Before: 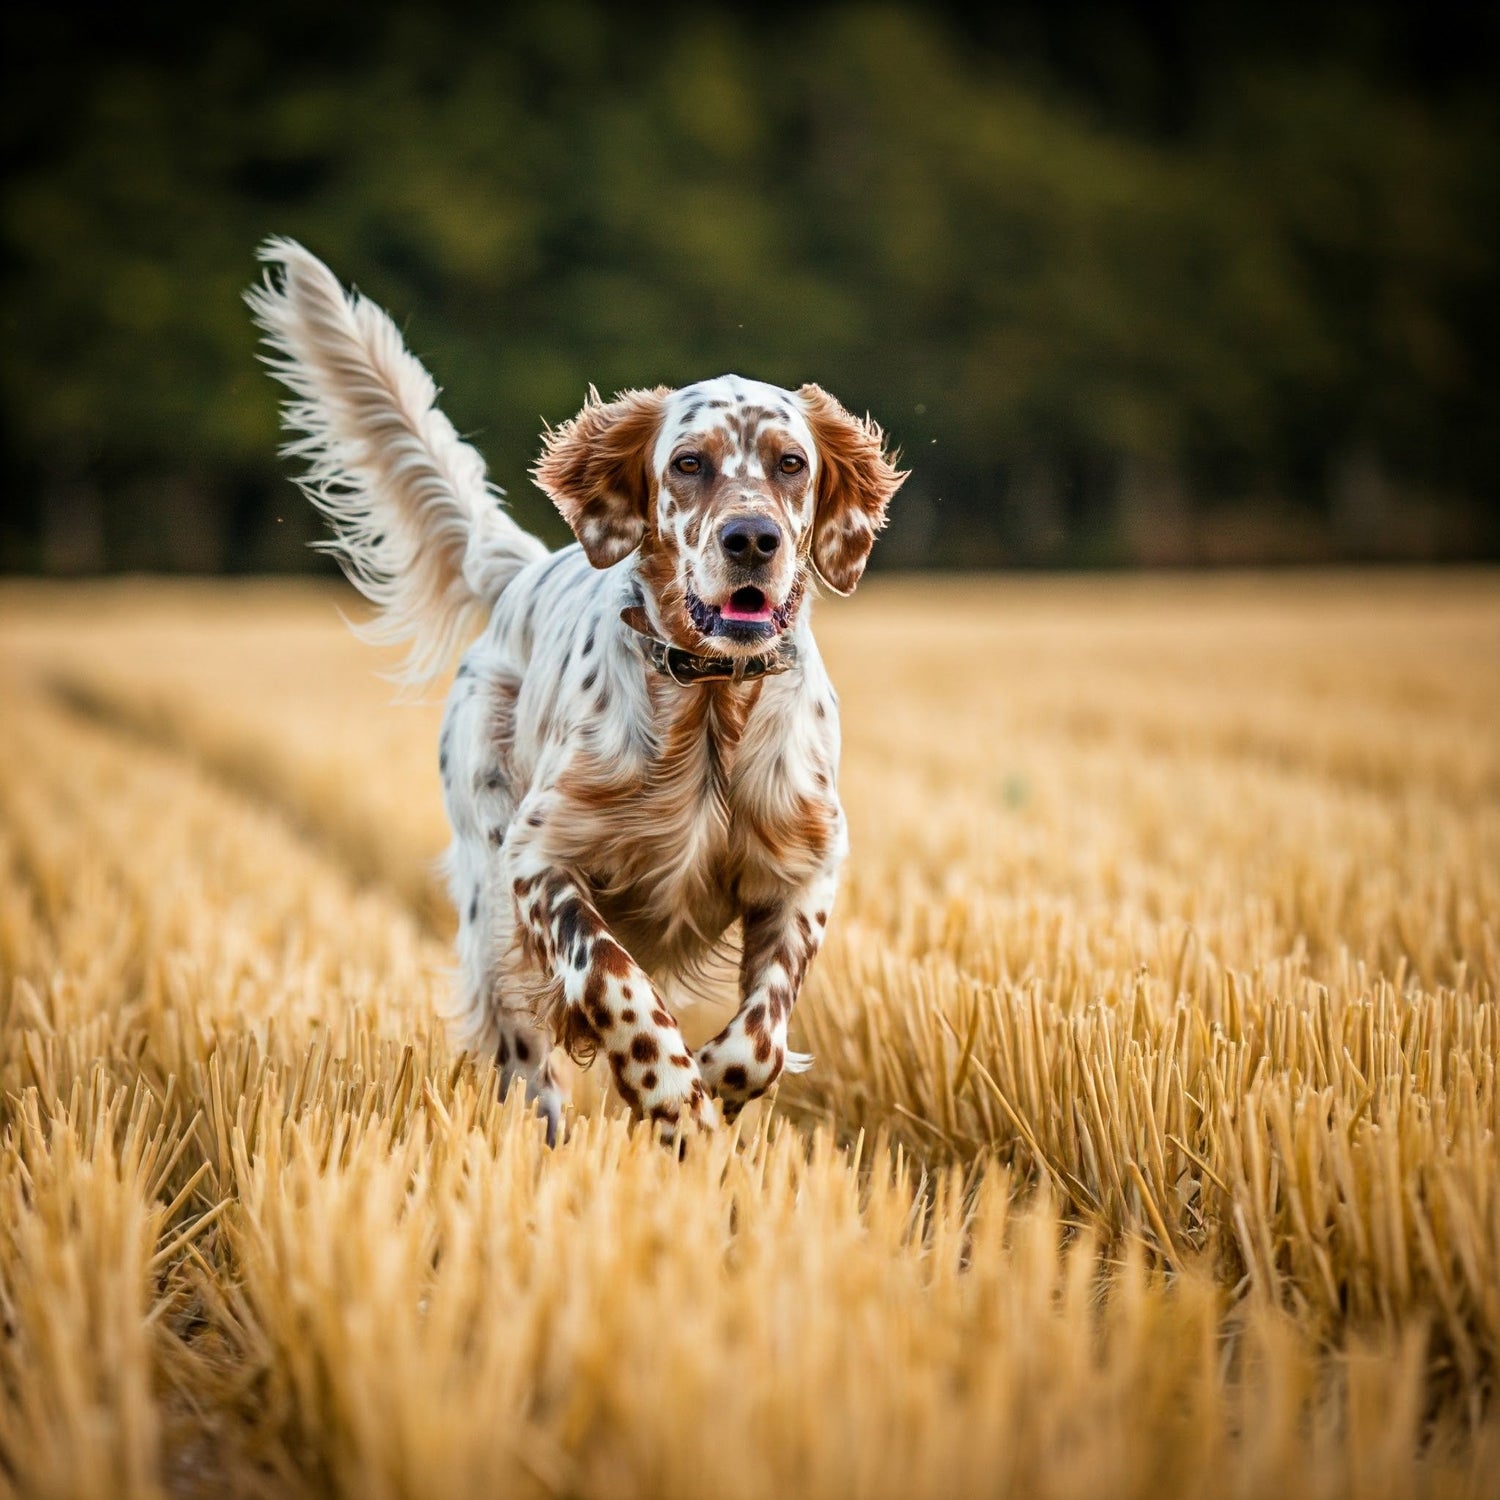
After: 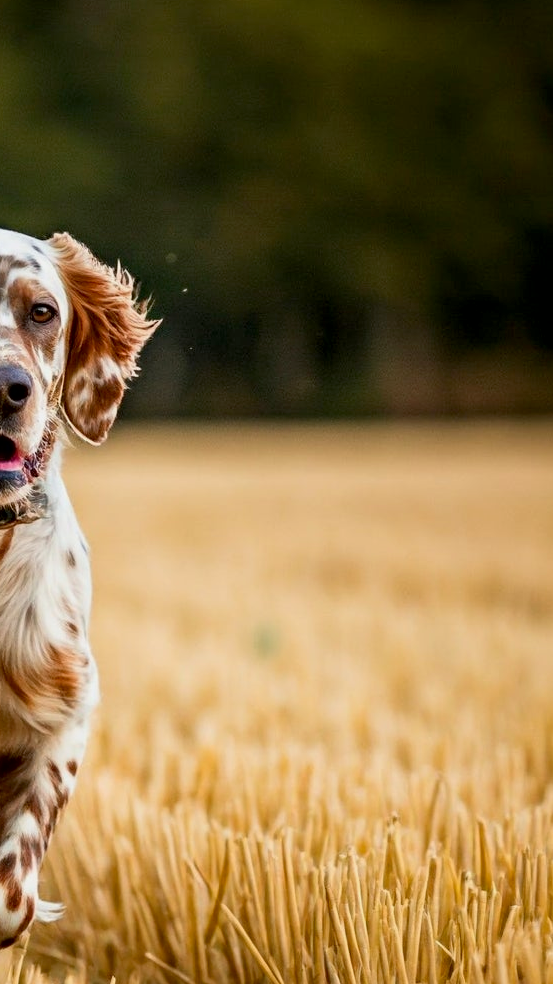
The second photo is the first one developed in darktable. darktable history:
contrast brightness saturation: contrast 0.1, brightness 0.03, saturation 0.09
crop and rotate: left 49.936%, top 10.094%, right 13.136%, bottom 24.256%
exposure: black level correction 0.006, exposure -0.226 EV, compensate highlight preservation false
